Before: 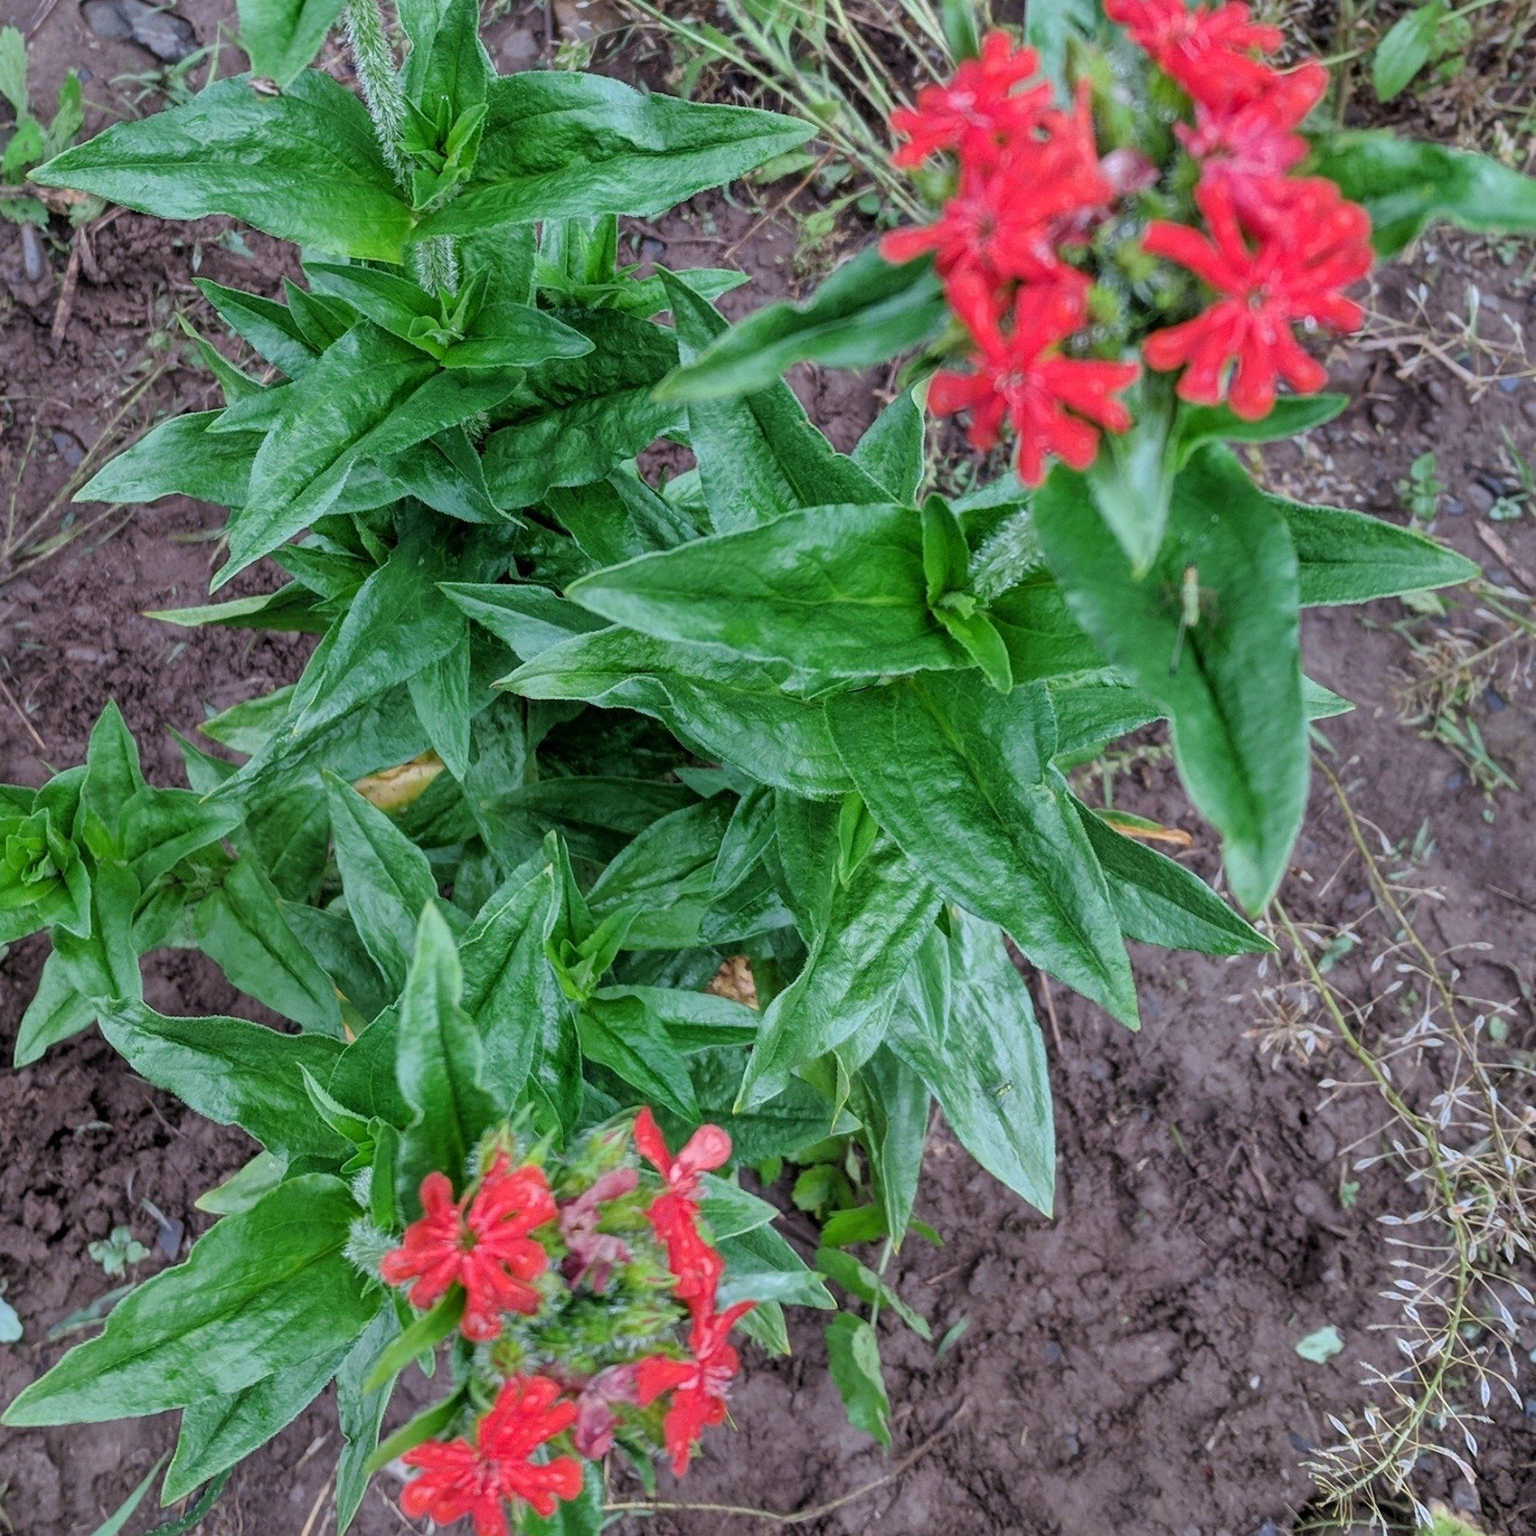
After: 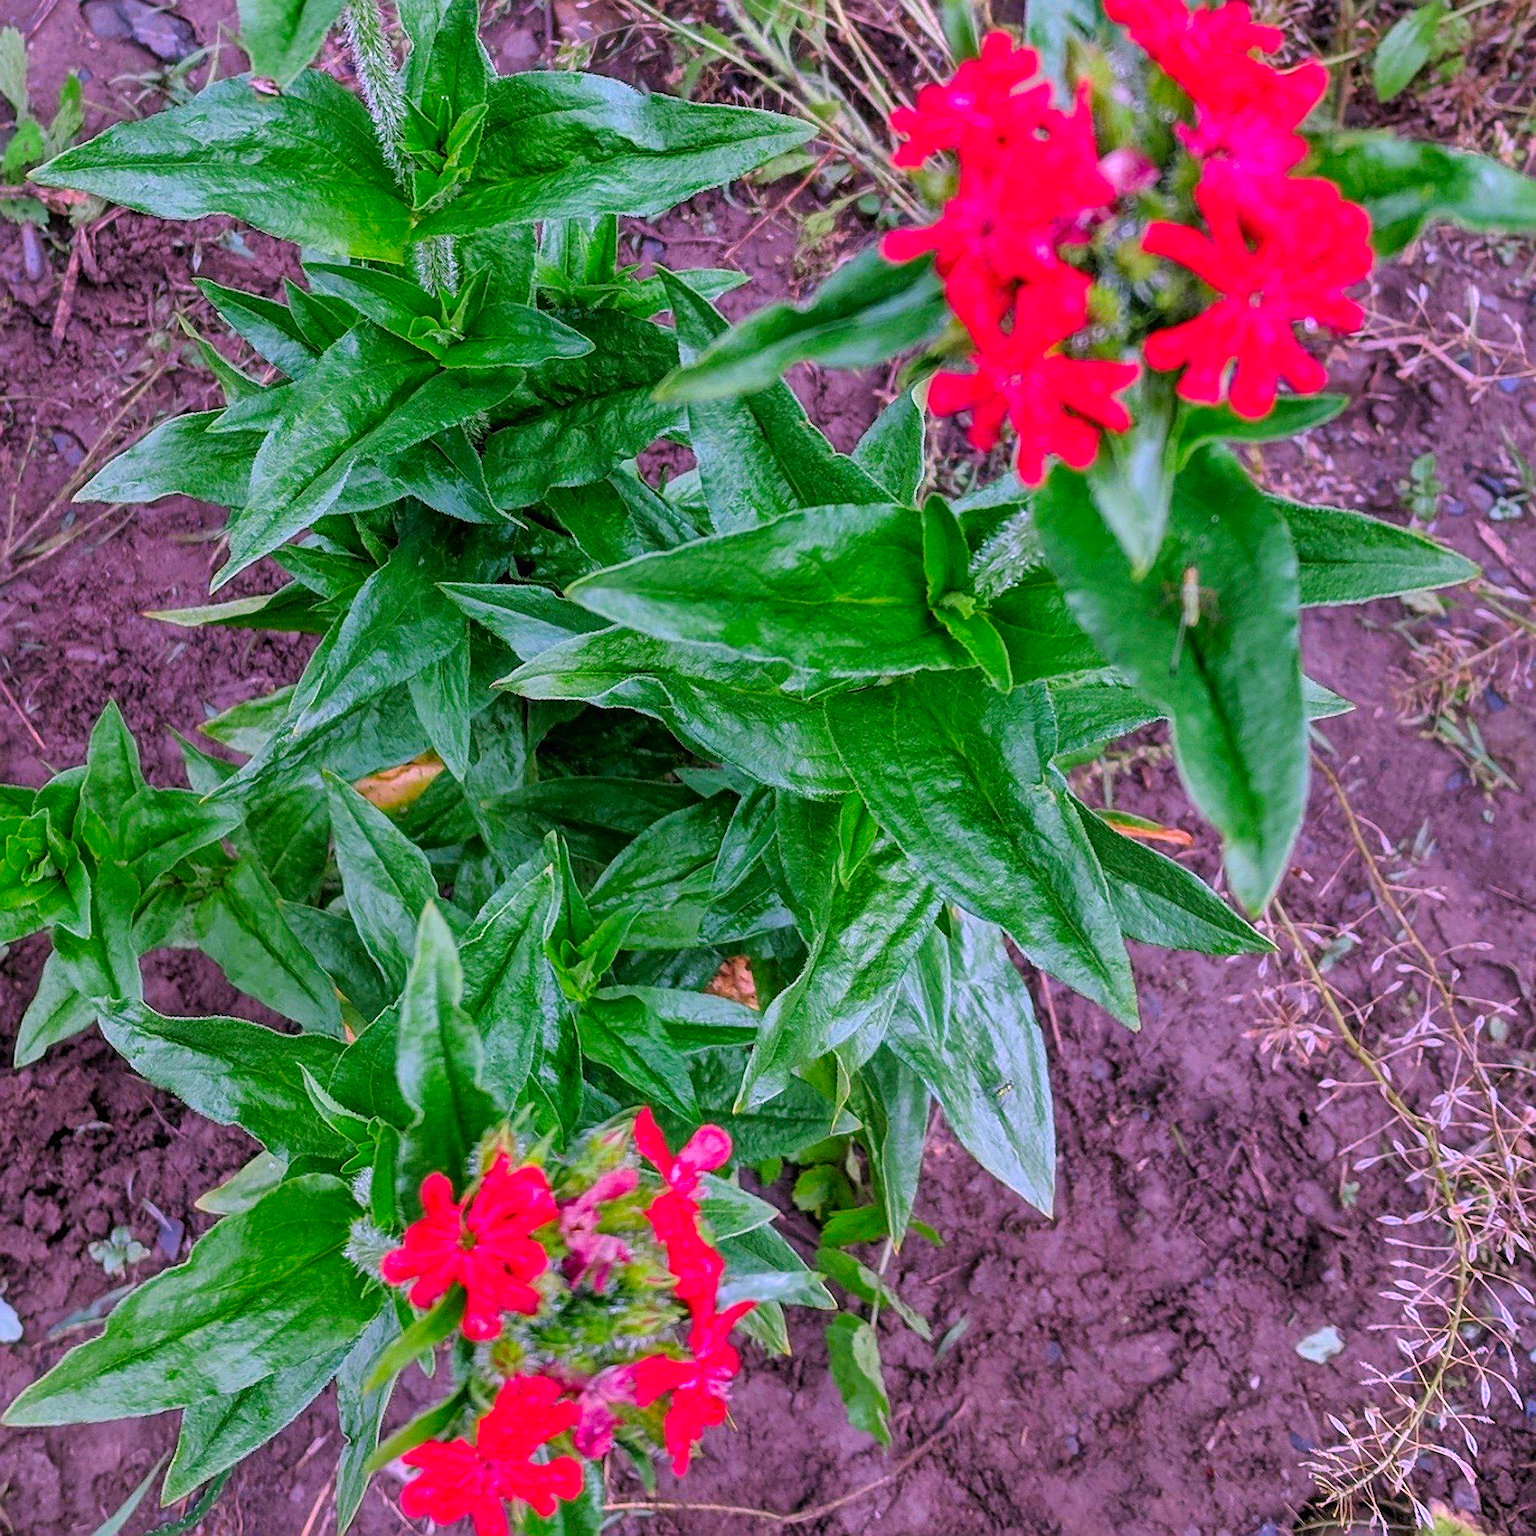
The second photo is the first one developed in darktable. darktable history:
sharpen: on, module defaults
color correction: highlights a* 19.5, highlights b* -11.53, saturation 1.69
